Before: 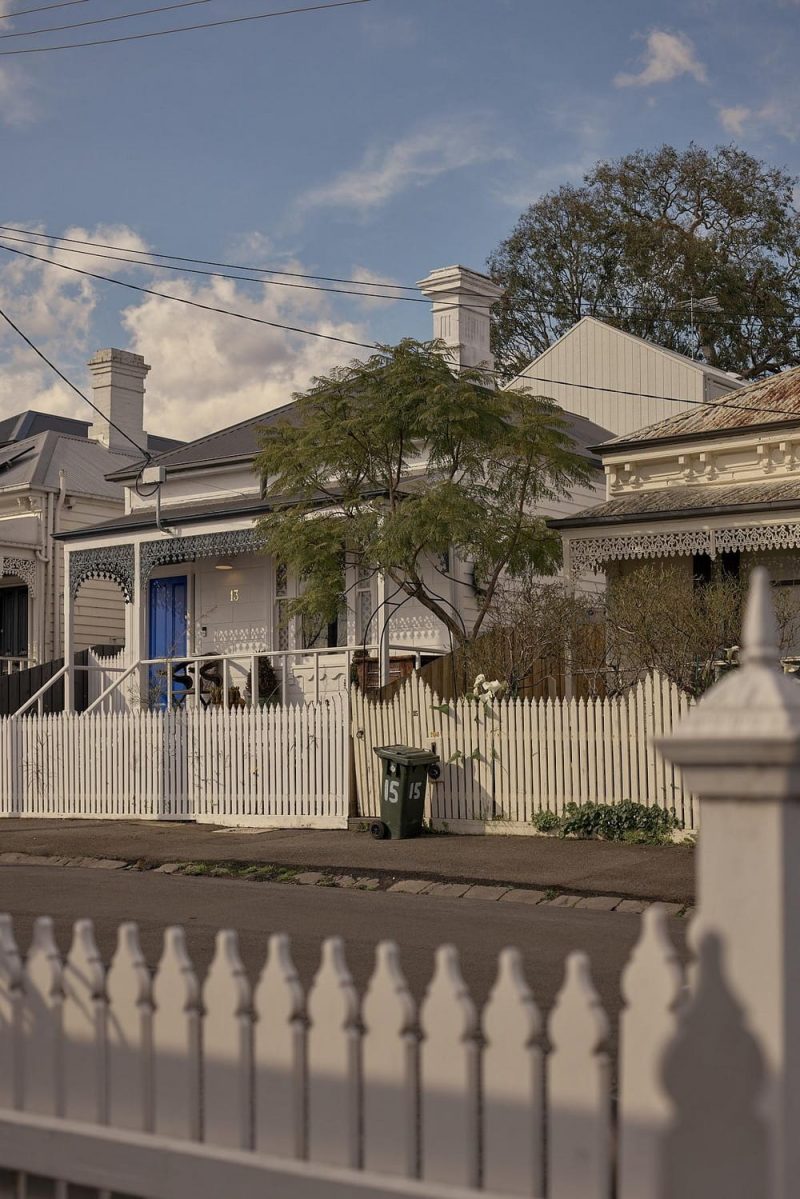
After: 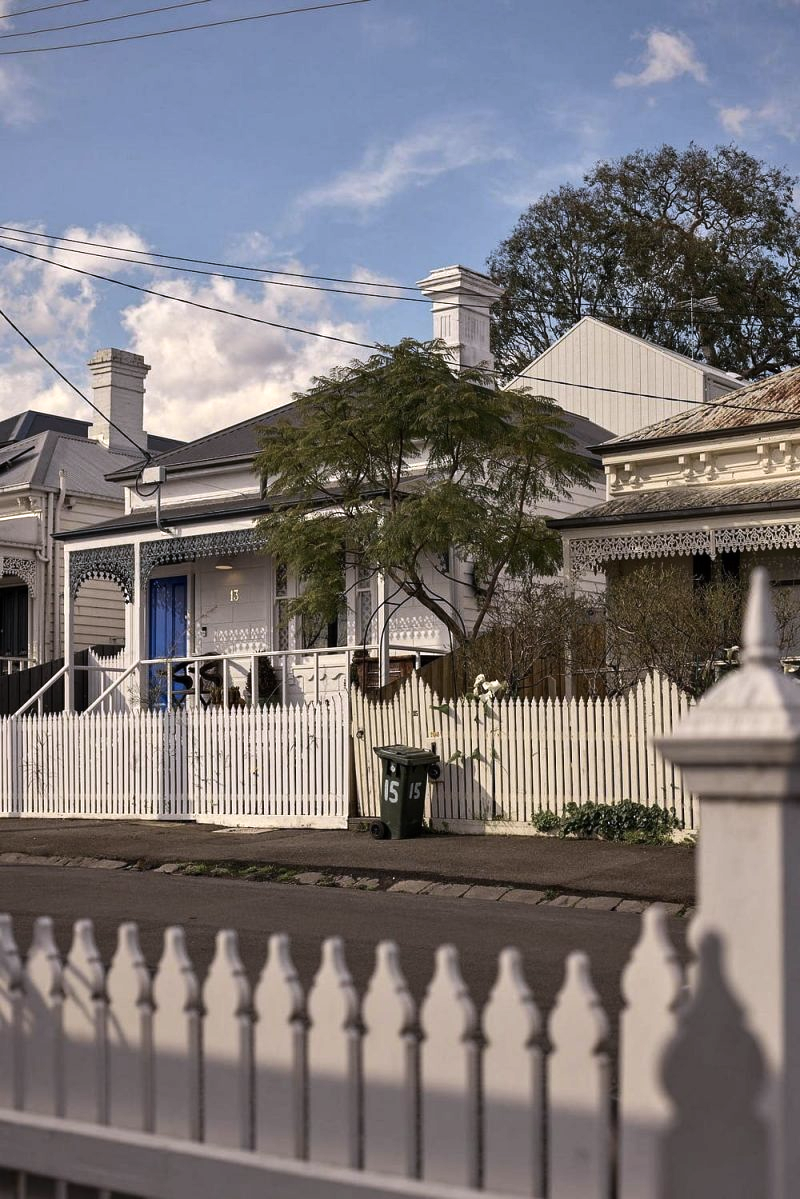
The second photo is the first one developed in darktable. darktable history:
white balance: red 0.984, blue 1.059
tone equalizer: -8 EV -0.75 EV, -7 EV -0.7 EV, -6 EV -0.6 EV, -5 EV -0.4 EV, -3 EV 0.4 EV, -2 EV 0.6 EV, -1 EV 0.7 EV, +0 EV 0.75 EV, edges refinement/feathering 500, mask exposure compensation -1.57 EV, preserve details no
